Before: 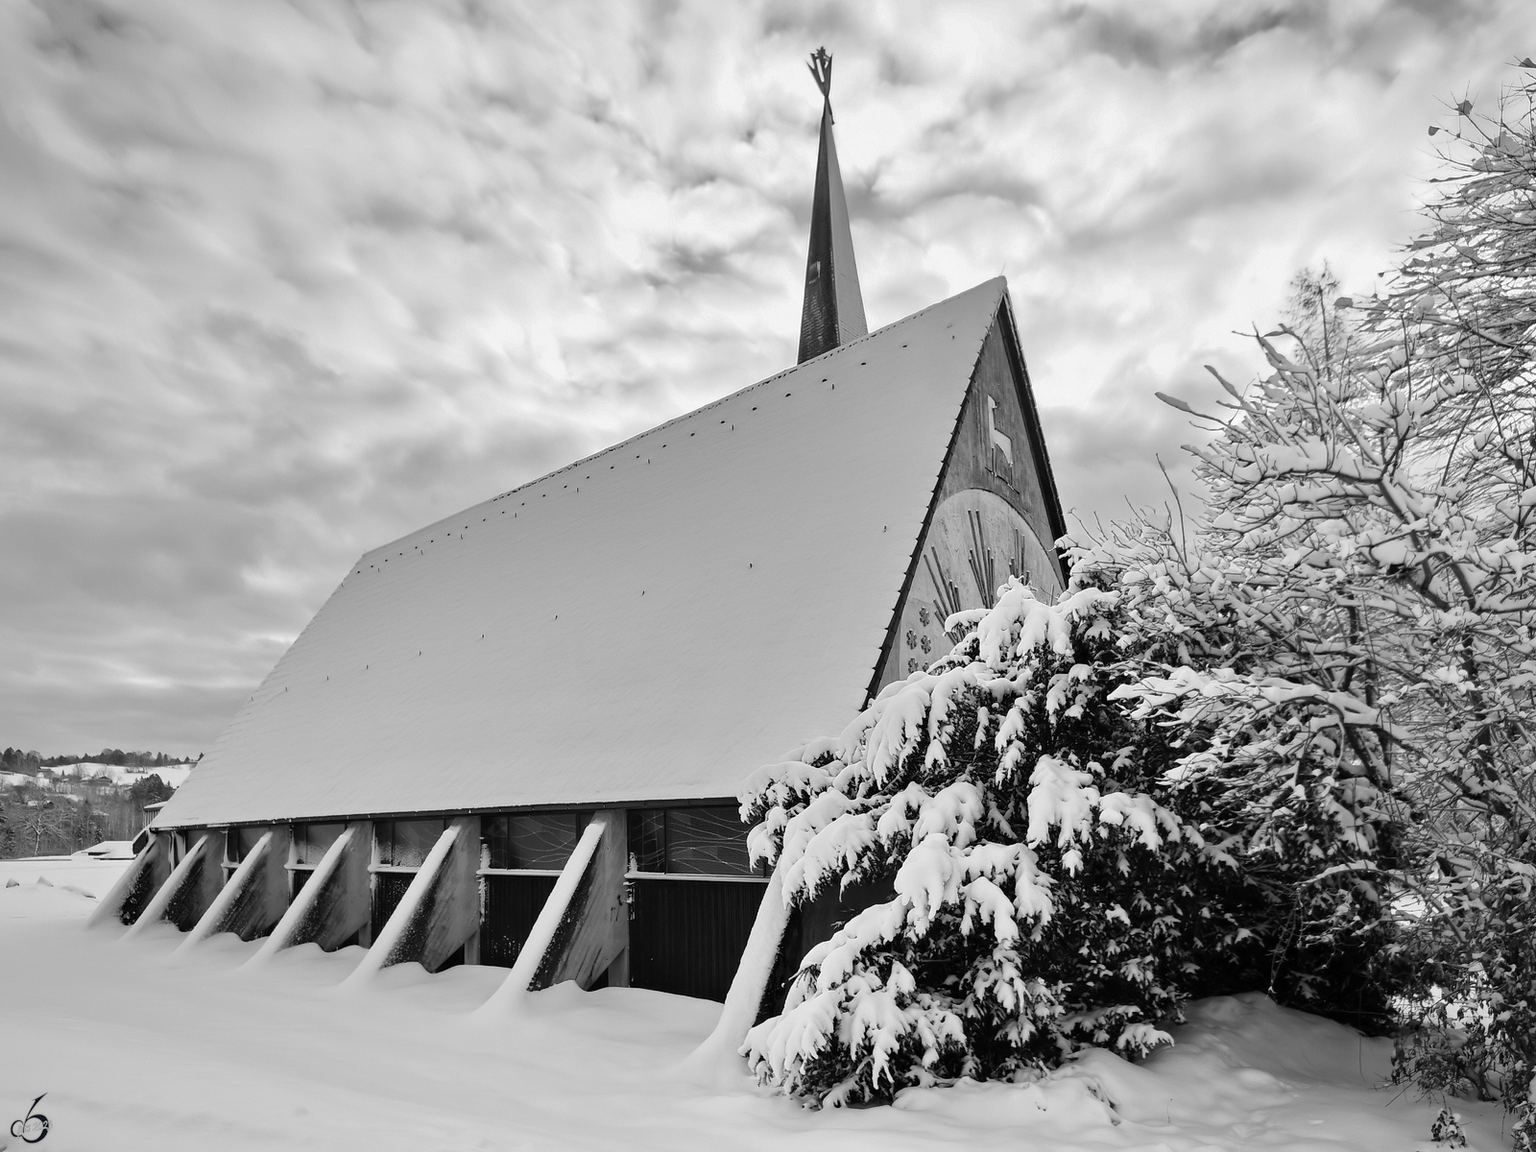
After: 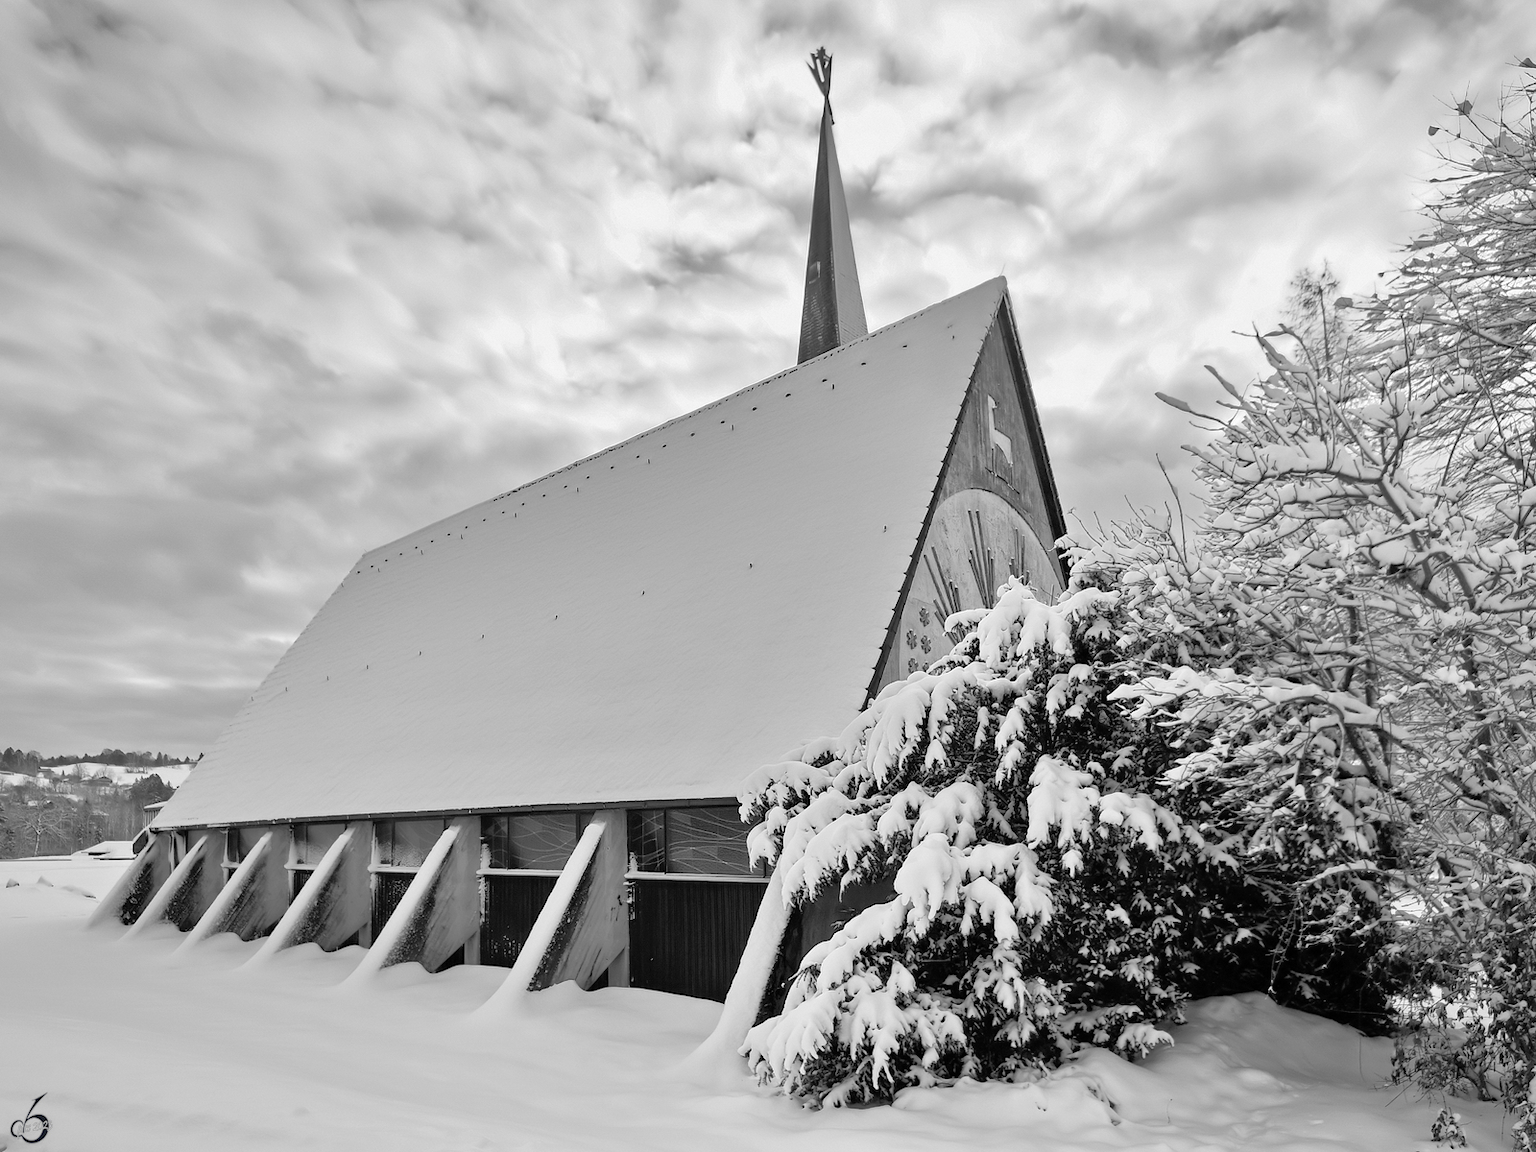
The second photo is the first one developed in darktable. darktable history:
tone equalizer: -7 EV 0.148 EV, -6 EV 0.597 EV, -5 EV 1.12 EV, -4 EV 1.36 EV, -3 EV 1.17 EV, -2 EV 0.6 EV, -1 EV 0.156 EV
